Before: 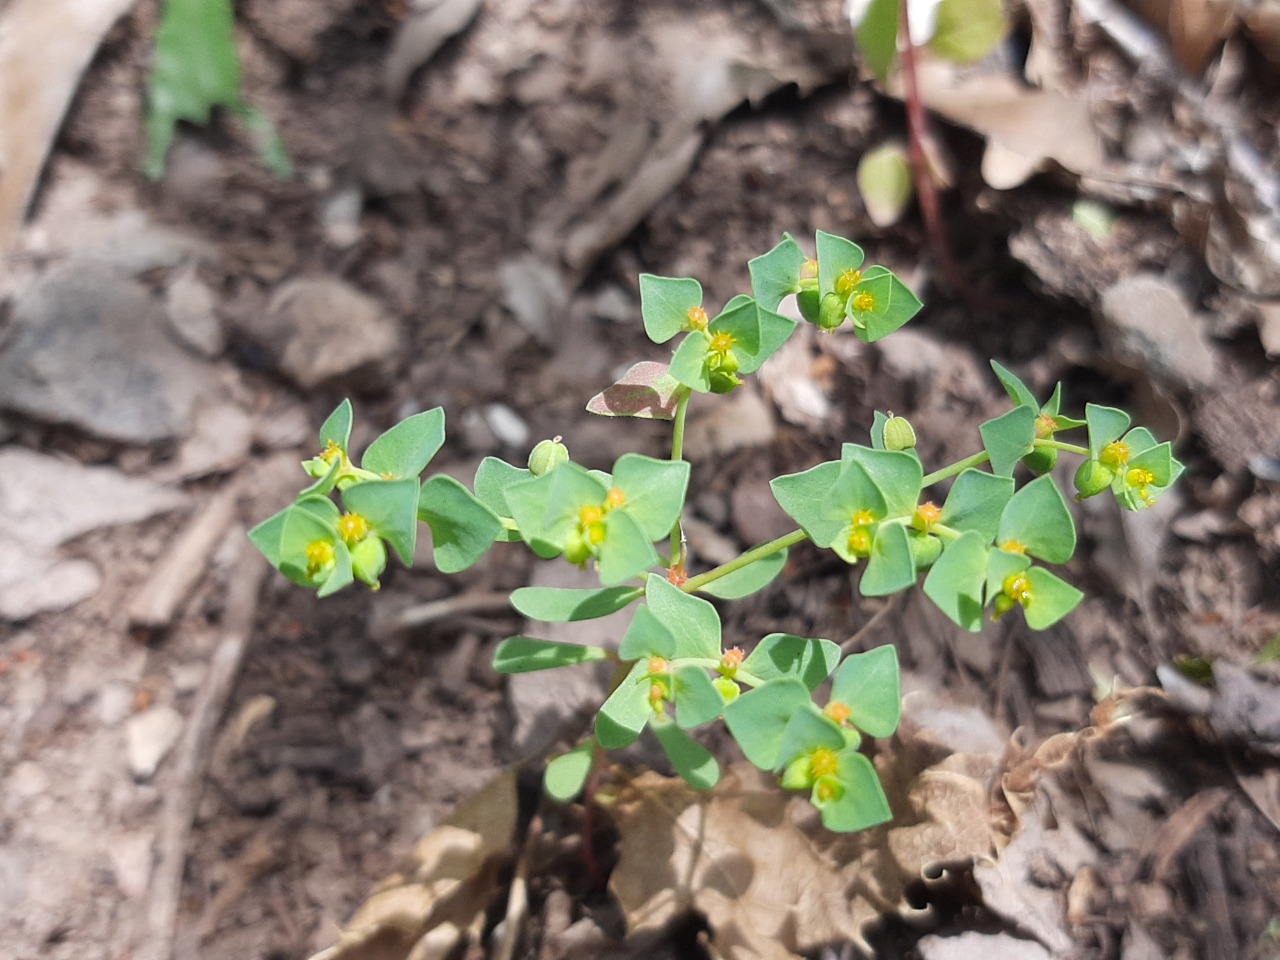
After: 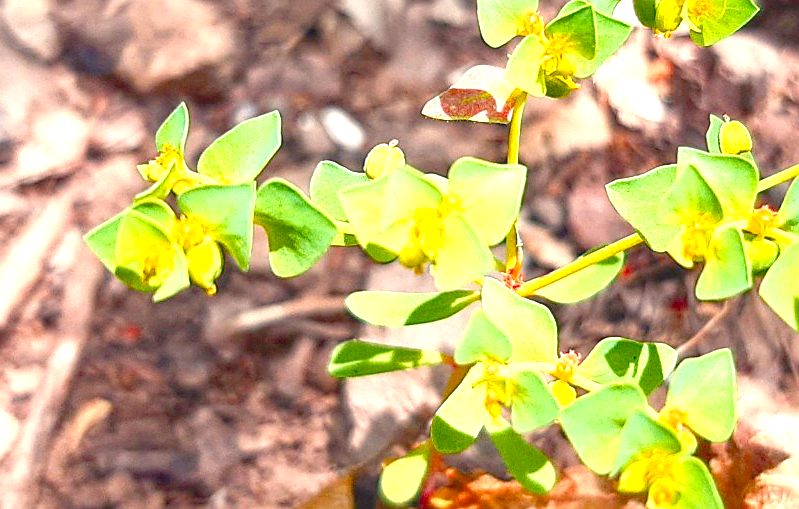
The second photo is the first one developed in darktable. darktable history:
crop: left 12.84%, top 30.918%, right 24.723%, bottom 16.057%
local contrast: detail 110%
sharpen: on, module defaults
color balance rgb: highlights gain › chroma 3.095%, highlights gain › hue 71.72°, perceptual saturation grading › global saturation 27.378%, perceptual saturation grading › highlights -28.791%, perceptual saturation grading › mid-tones 15.446%, perceptual saturation grading › shadows 33.361%, perceptual brilliance grading › highlights 74.83%, perceptual brilliance grading › shadows -29.949%, global vibrance 16.263%, saturation formula JzAzBz (2021)
color zones: curves: ch1 [(0.24, 0.629) (0.75, 0.5)]; ch2 [(0.255, 0.454) (0.745, 0.491)]
levels: levels [0, 0.397, 0.955]
